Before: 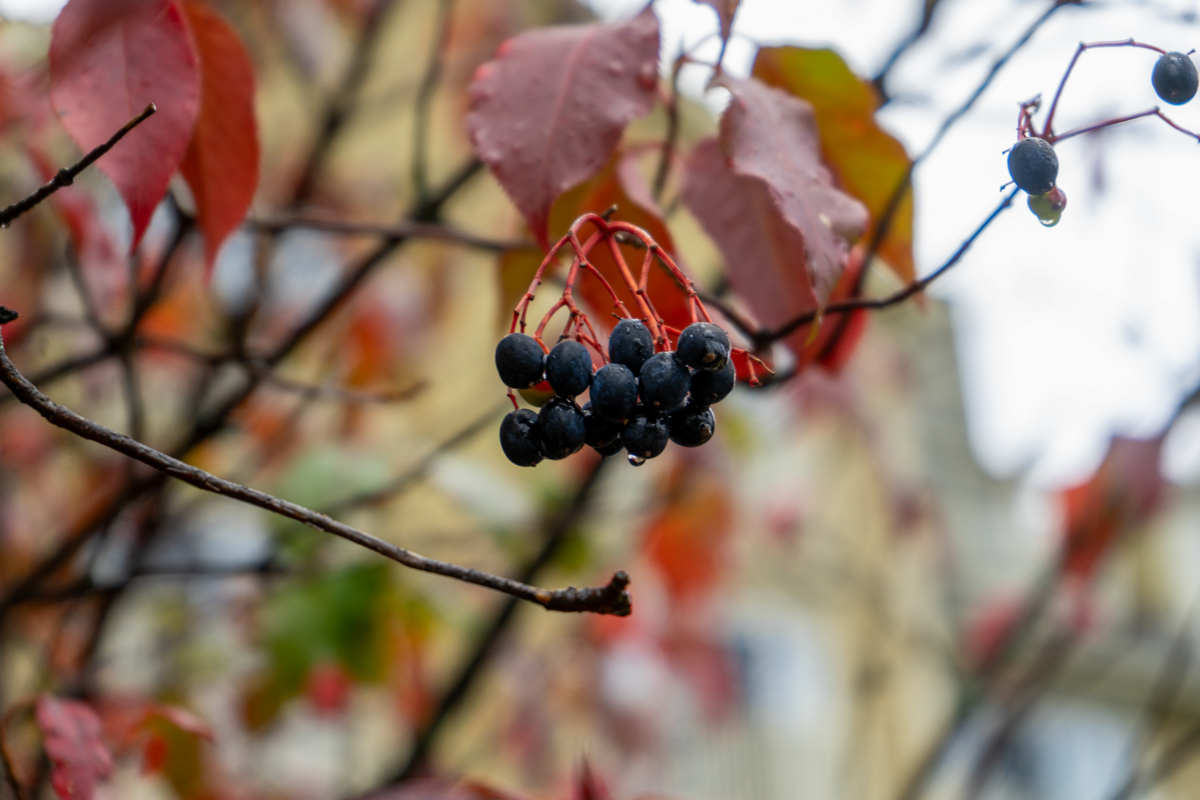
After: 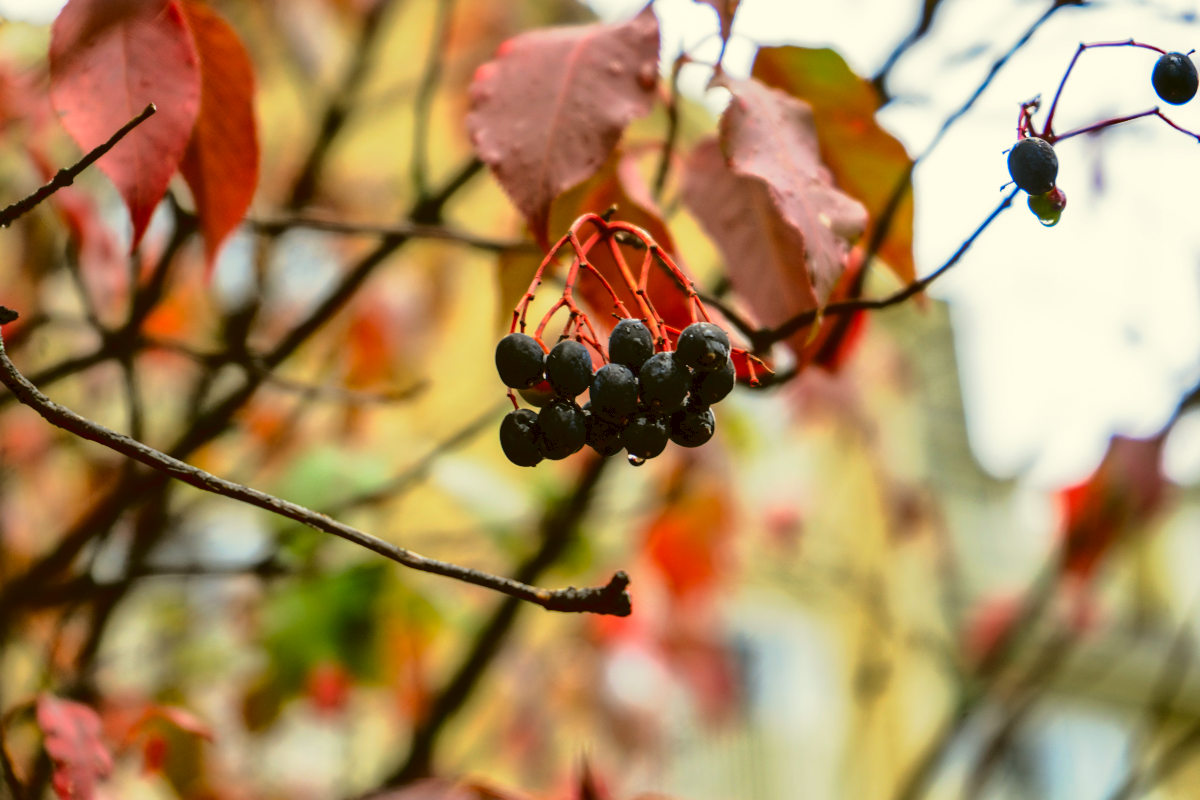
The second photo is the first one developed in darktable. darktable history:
color correction: highlights a* -1.71, highlights b* 10.33, shadows a* 0.617, shadows b* 19.88
tone curve: curves: ch0 [(0, 0) (0.003, 0.051) (0.011, 0.052) (0.025, 0.055) (0.044, 0.062) (0.069, 0.068) (0.1, 0.077) (0.136, 0.098) (0.177, 0.145) (0.224, 0.223) (0.277, 0.314) (0.335, 0.43) (0.399, 0.518) (0.468, 0.591) (0.543, 0.656) (0.623, 0.726) (0.709, 0.809) (0.801, 0.857) (0.898, 0.918) (1, 1)], color space Lab, linked channels, preserve colors none
base curve: curves: ch0 [(0, 0) (0.257, 0.25) (0.482, 0.586) (0.757, 0.871) (1, 1)], preserve colors none
shadows and highlights: highlights color adjustment 78.67%, low approximation 0.01, soften with gaussian
